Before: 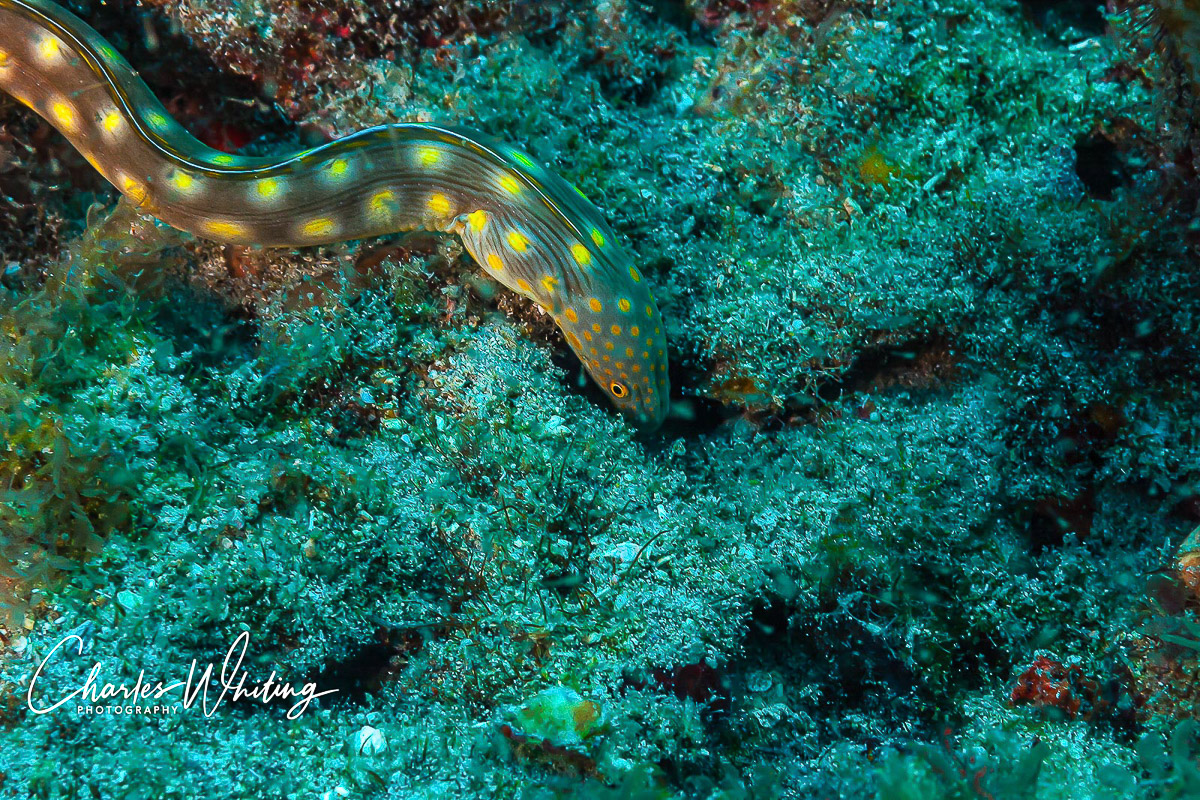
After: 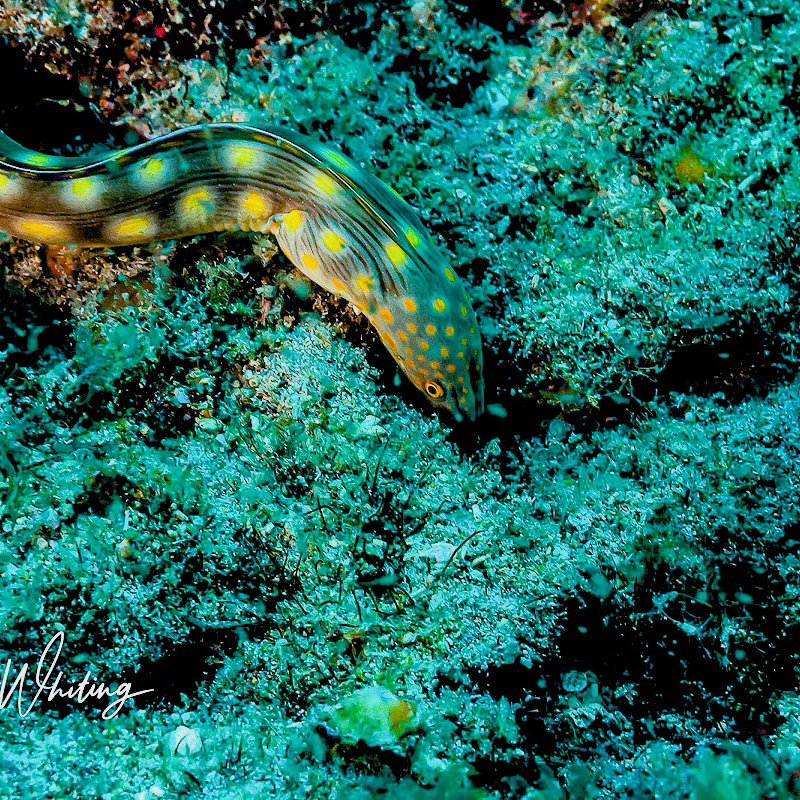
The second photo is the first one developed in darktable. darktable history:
exposure: black level correction 0.035, exposure 0.9 EV, compensate highlight preservation false
filmic rgb: black relative exposure -7.15 EV, white relative exposure 5.36 EV, hardness 3.02
crop and rotate: left 15.446%, right 17.836%
